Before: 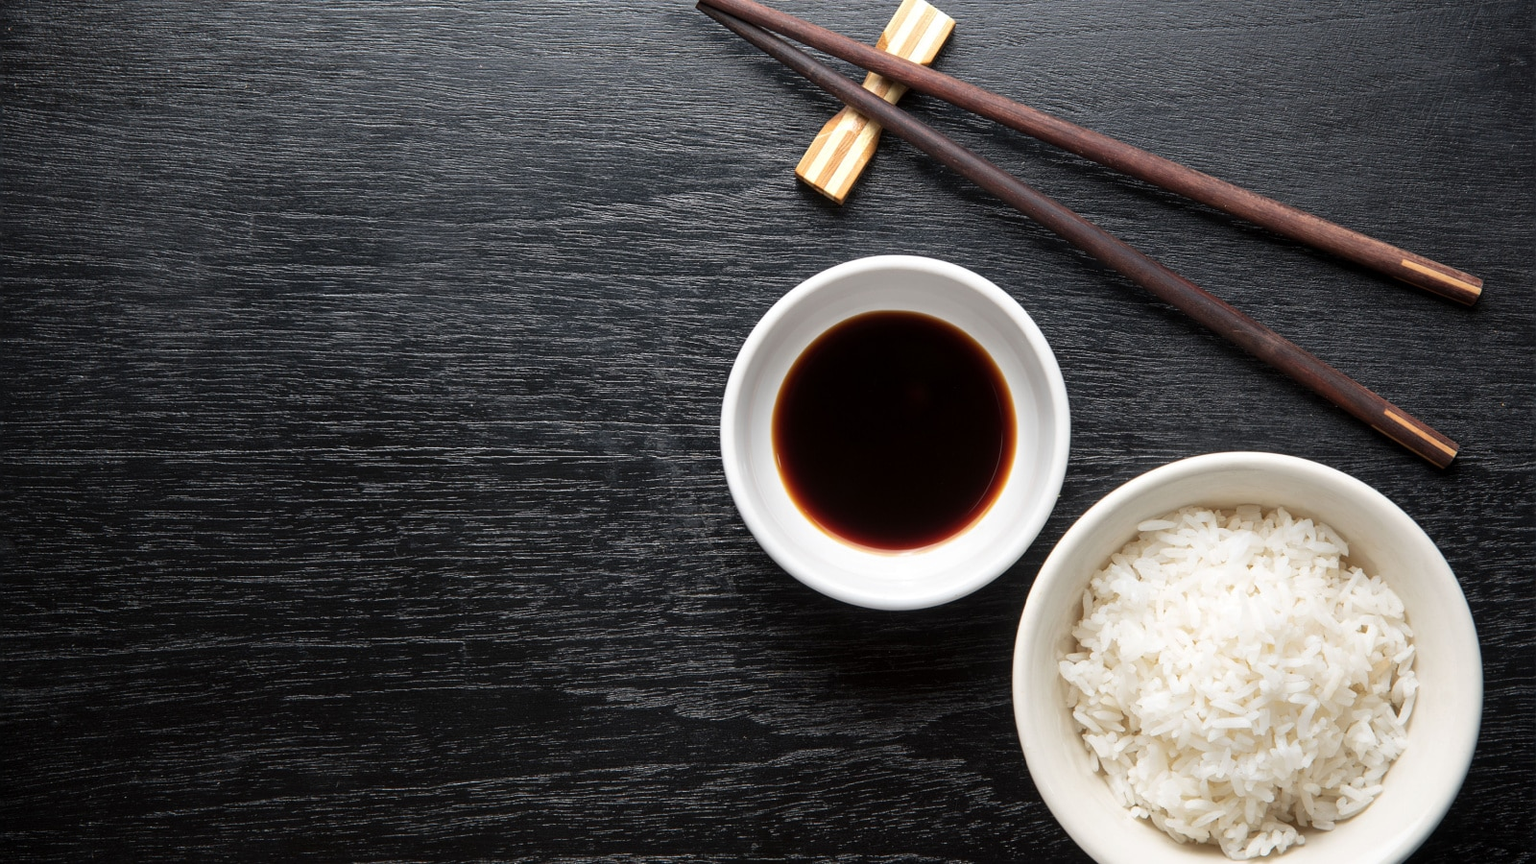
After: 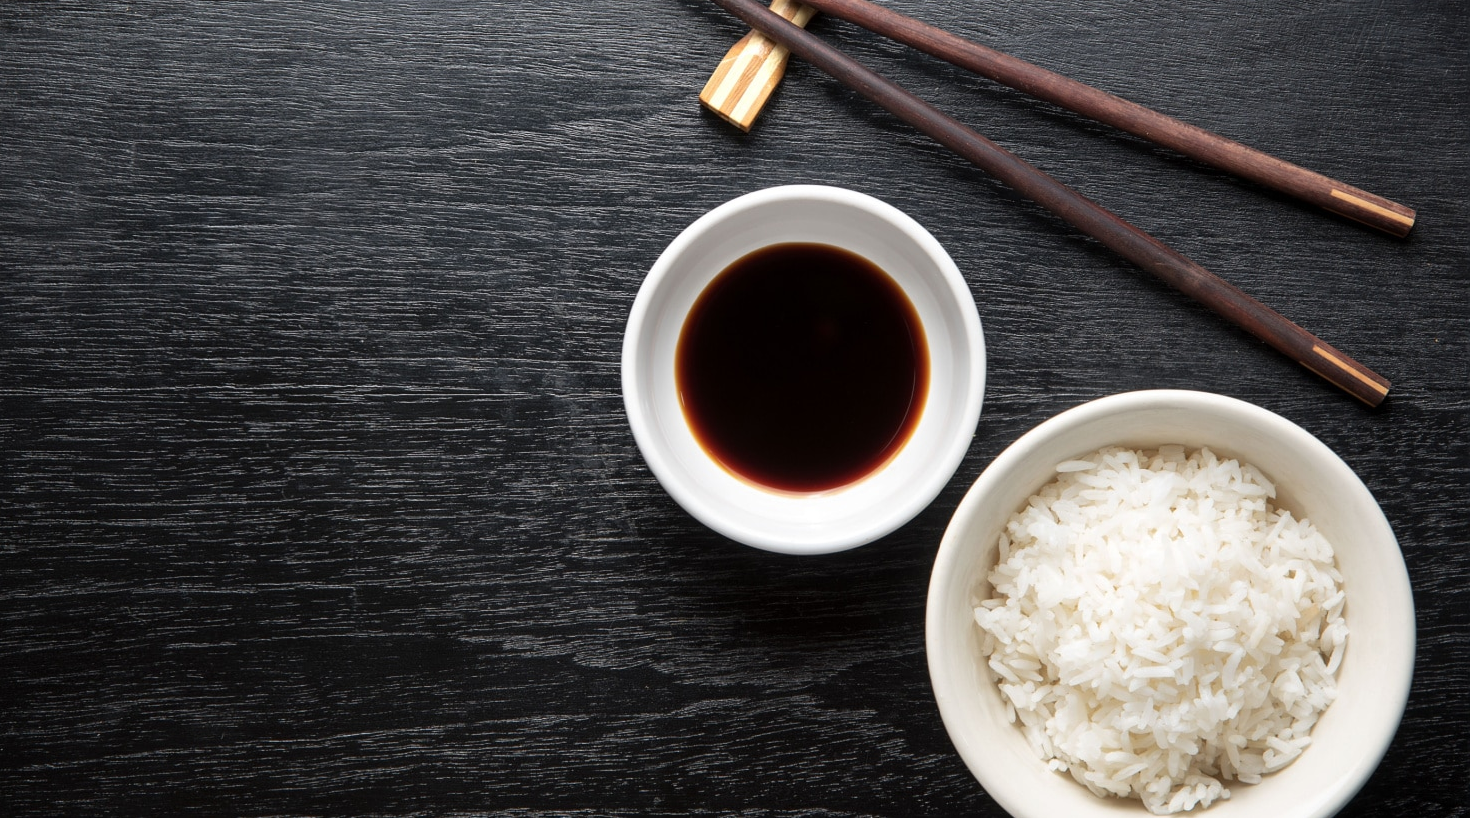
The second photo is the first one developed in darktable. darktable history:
crop and rotate: left 8.125%, top 9.082%
